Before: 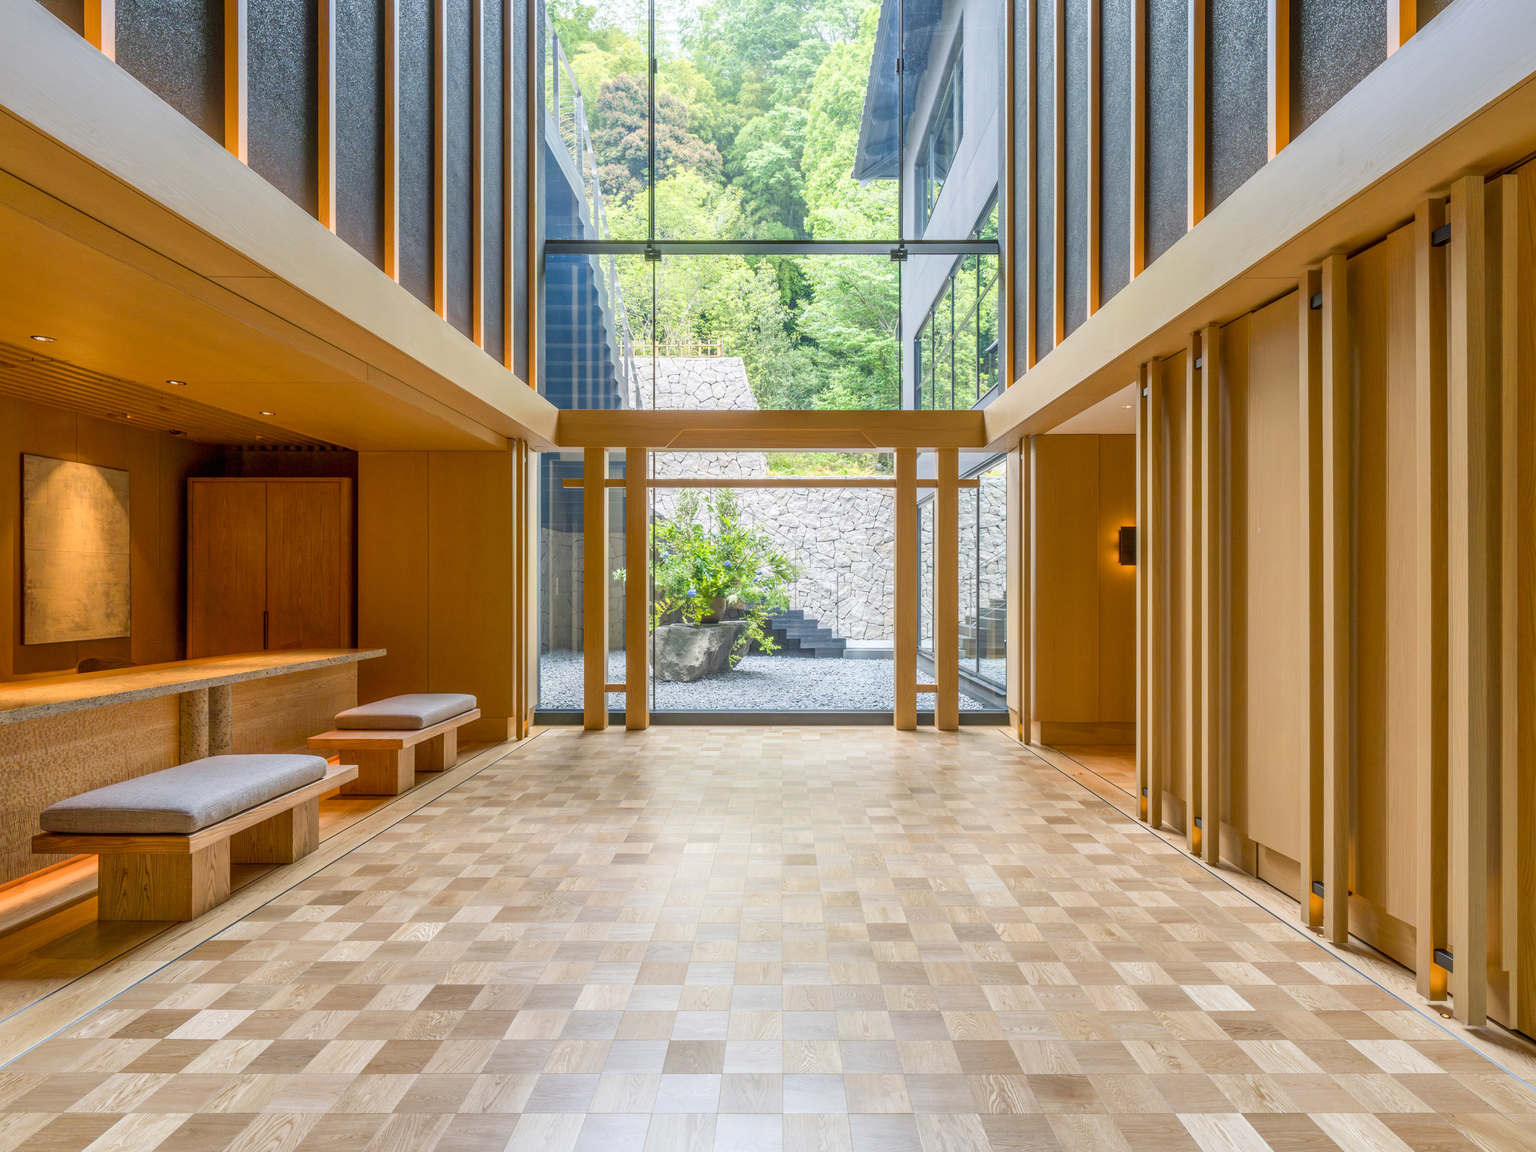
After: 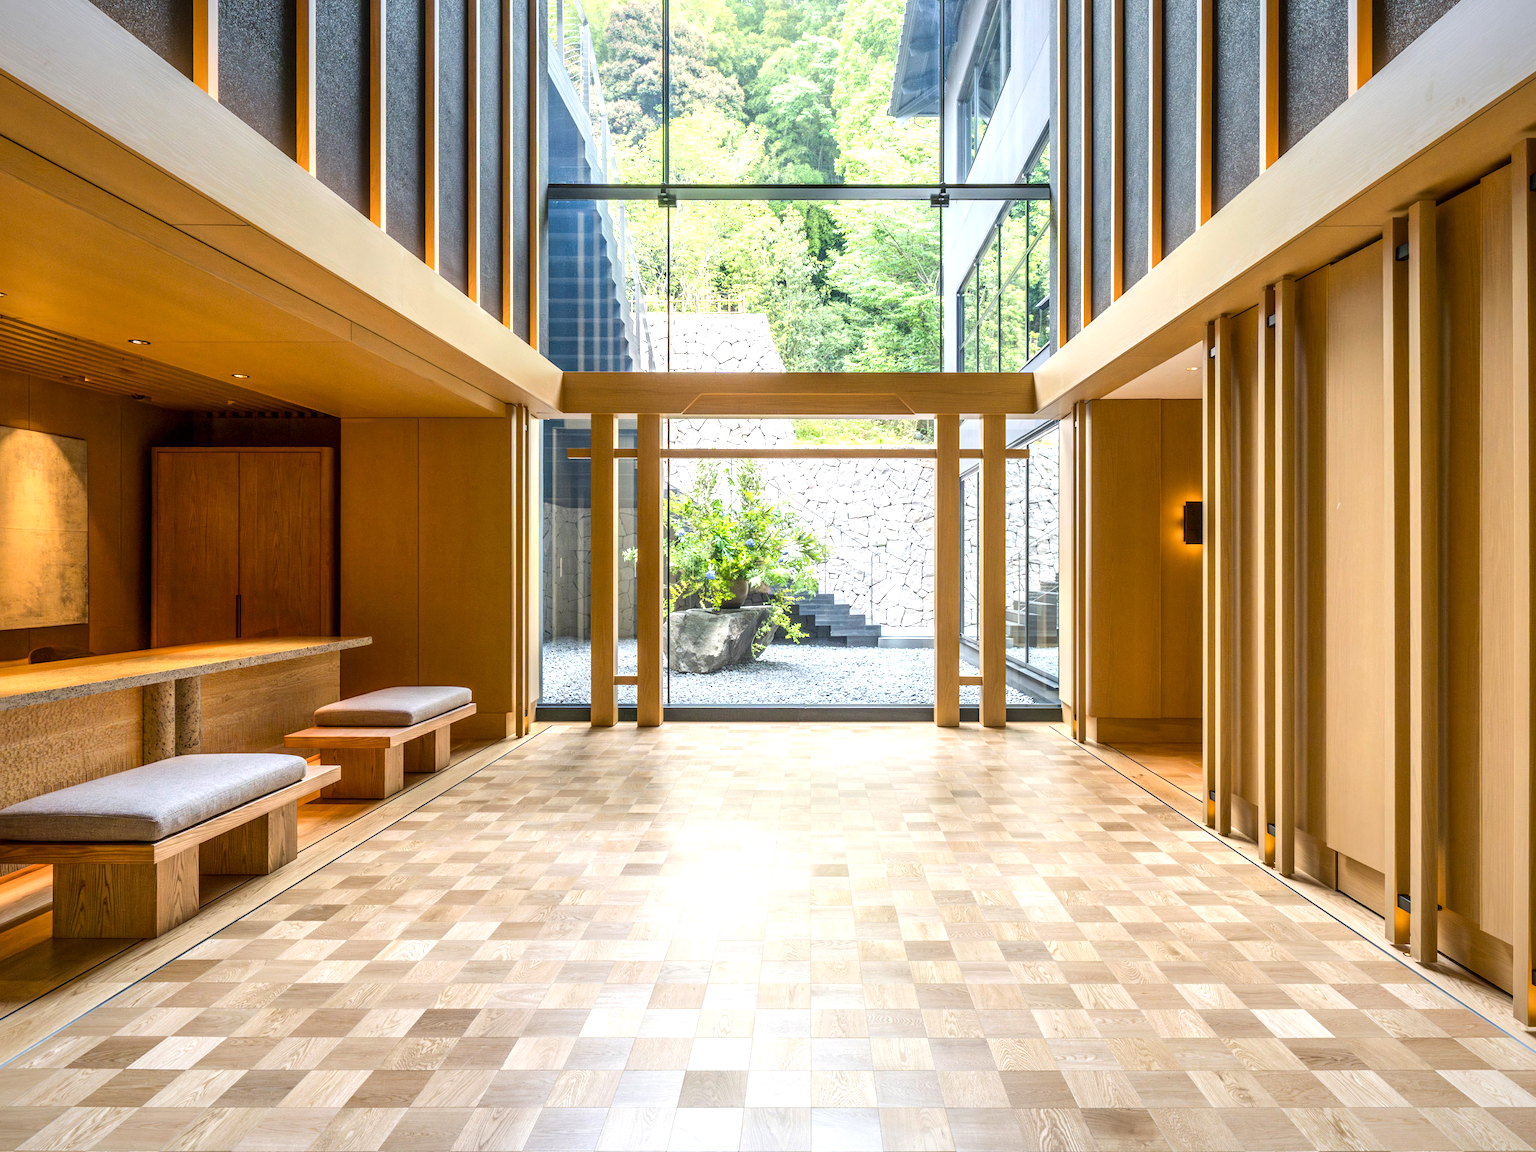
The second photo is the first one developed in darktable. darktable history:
crop: left 3.305%, top 6.436%, right 6.389%, bottom 3.258%
tone equalizer: -8 EV -0.75 EV, -7 EV -0.7 EV, -6 EV -0.6 EV, -5 EV -0.4 EV, -3 EV 0.4 EV, -2 EV 0.6 EV, -1 EV 0.7 EV, +0 EV 0.75 EV, edges refinement/feathering 500, mask exposure compensation -1.57 EV, preserve details no
vignetting: fall-off start 80.87%, fall-off radius 61.59%, brightness -0.384, saturation 0.007, center (0, 0.007), automatic ratio true, width/height ratio 1.418
